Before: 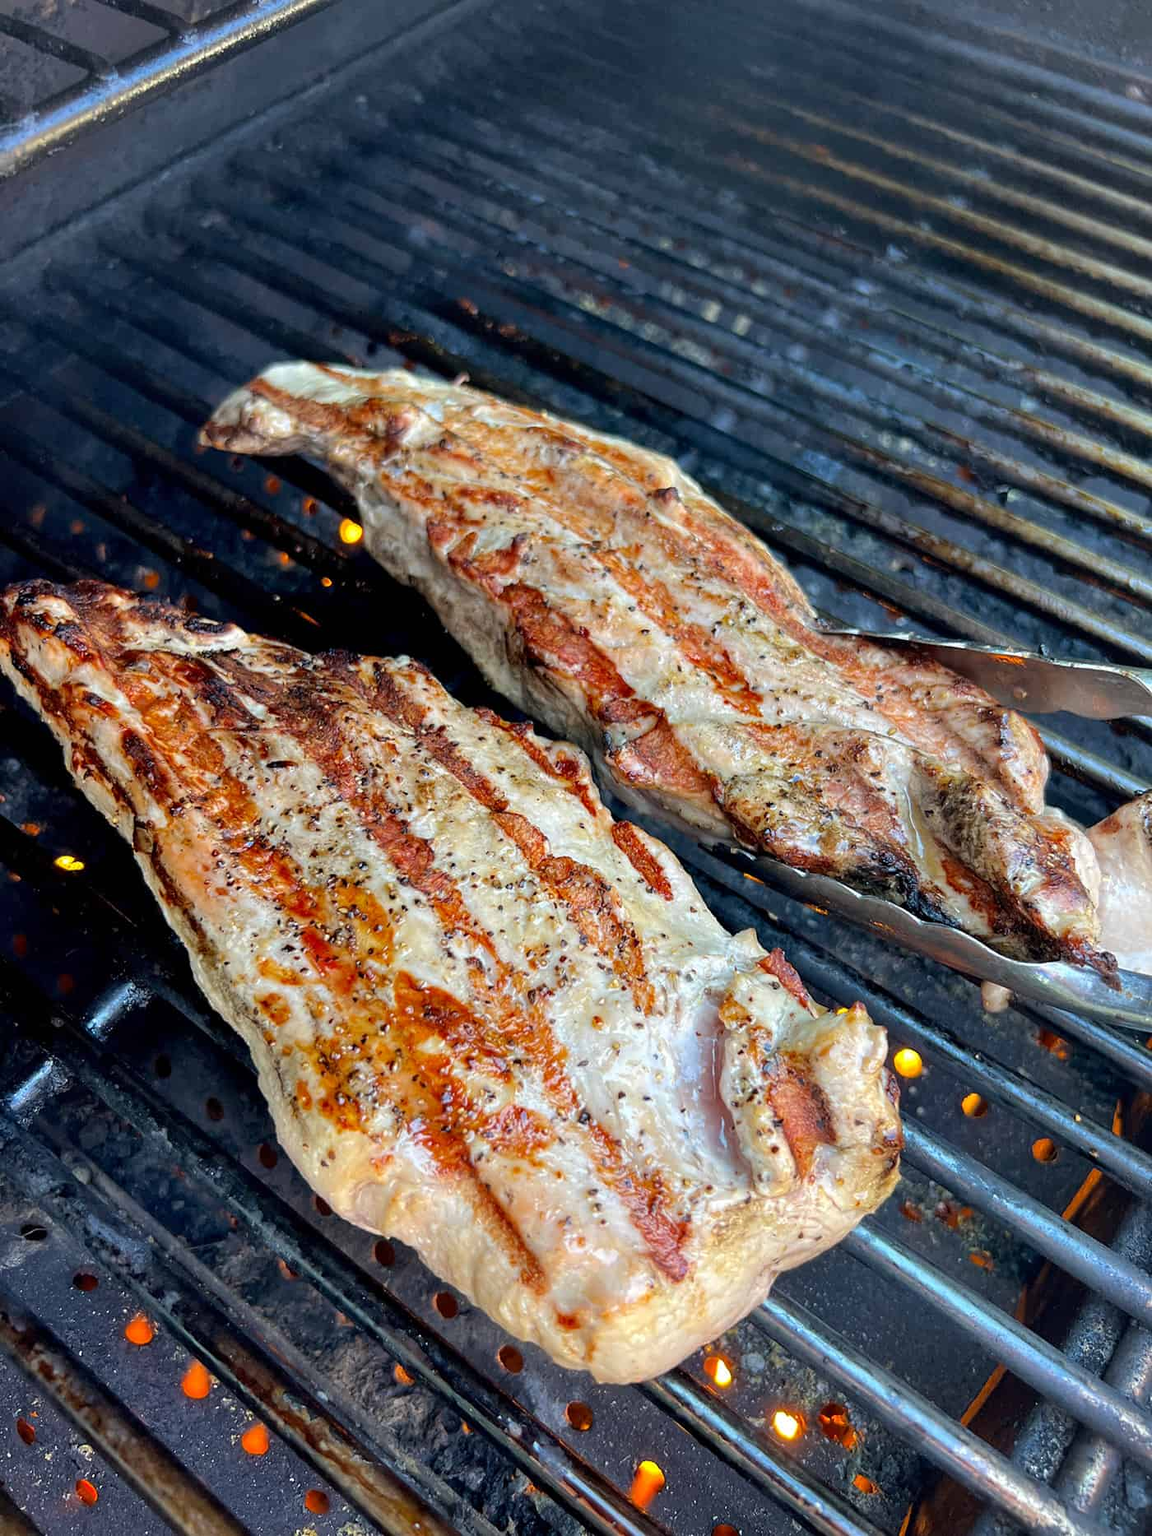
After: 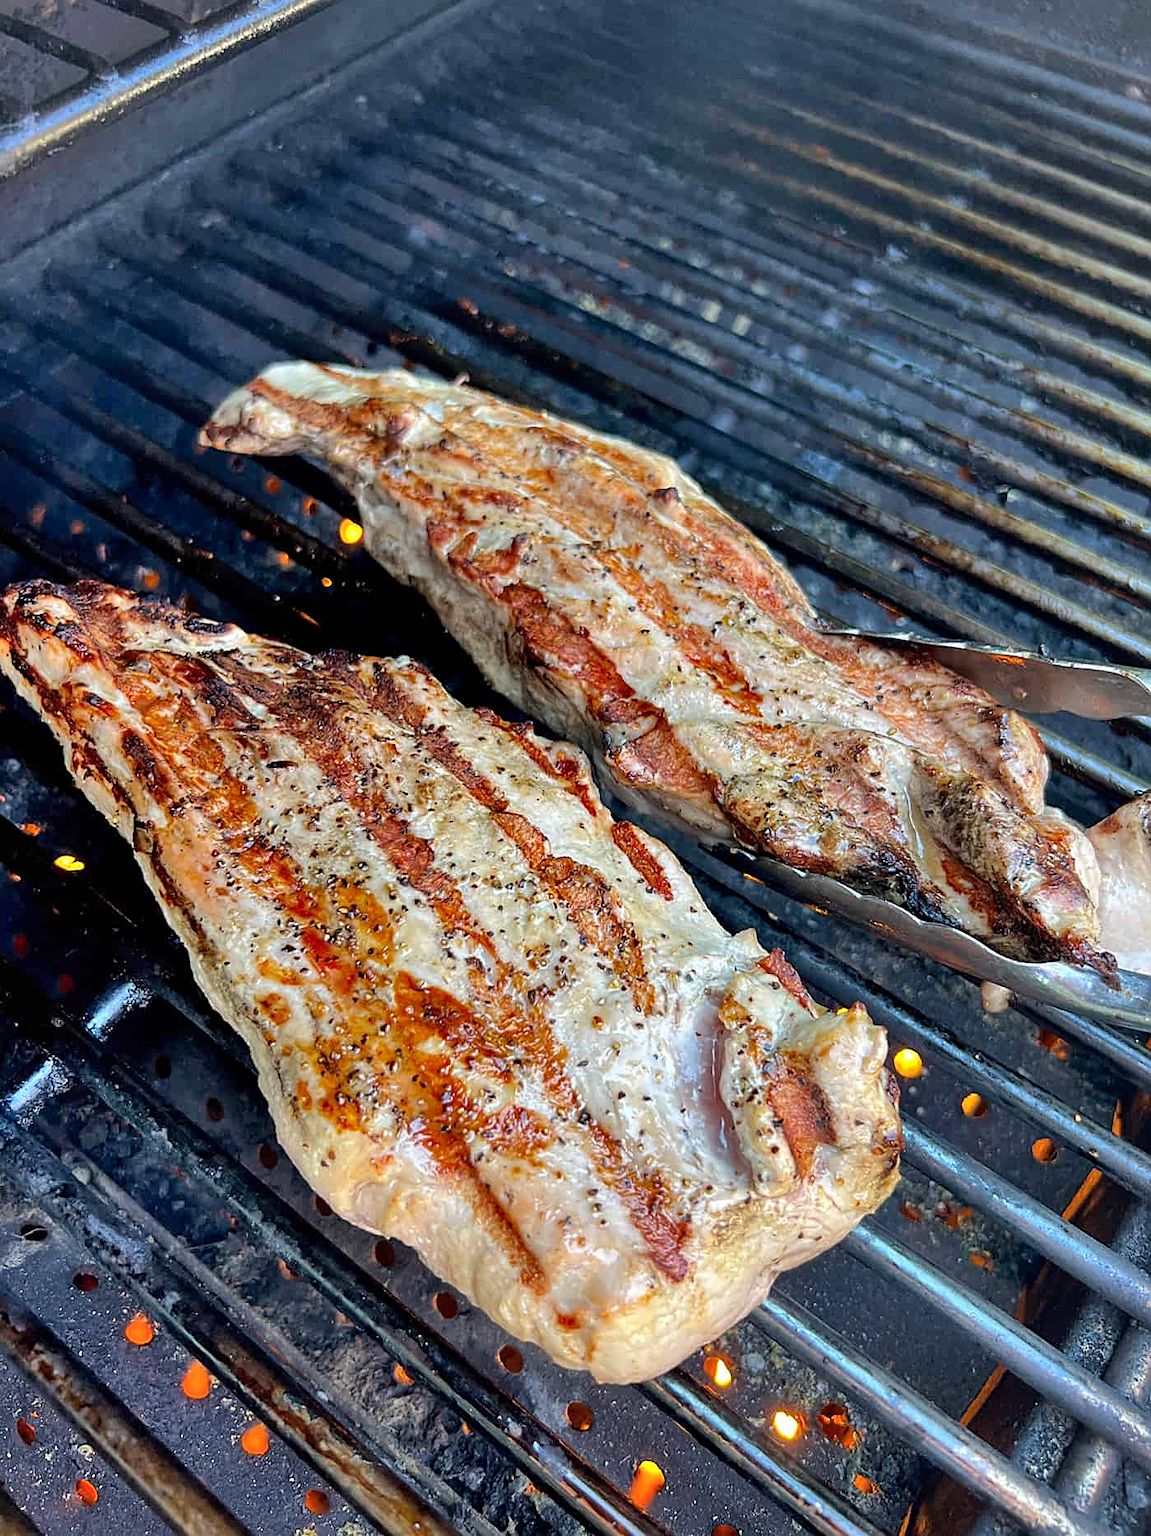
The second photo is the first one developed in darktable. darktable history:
shadows and highlights: highlights color adjustment 0%, low approximation 0.01, soften with gaussian
sharpen: on, module defaults
